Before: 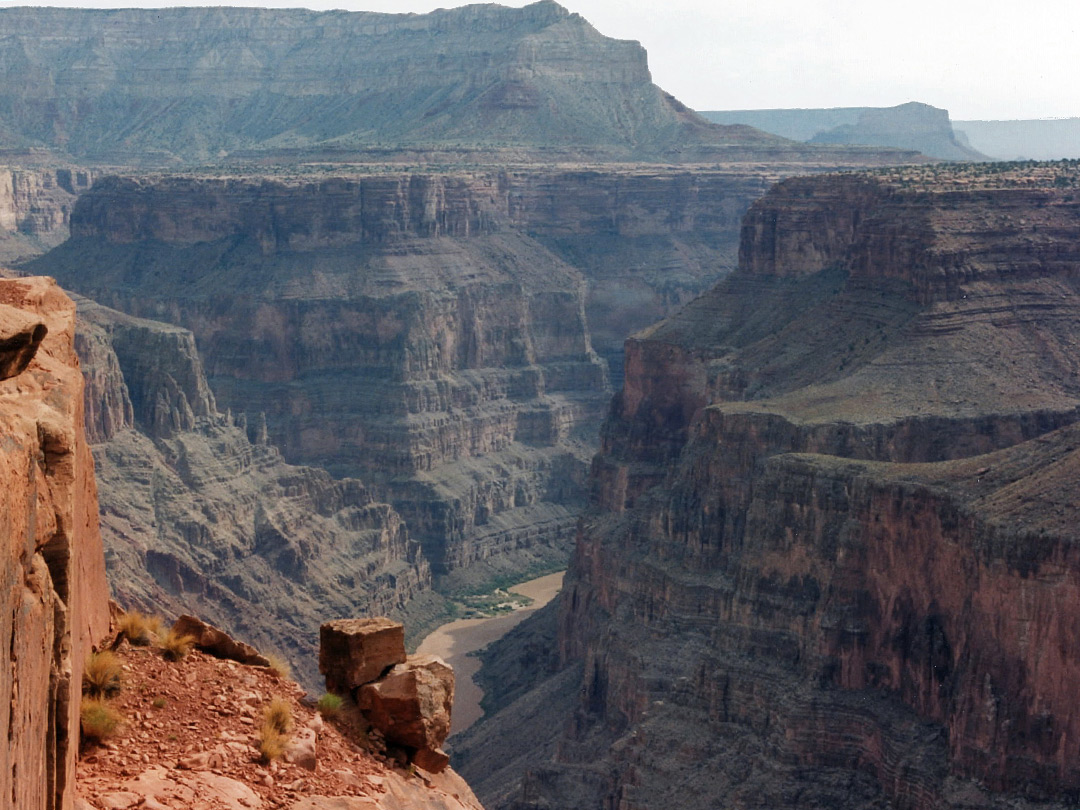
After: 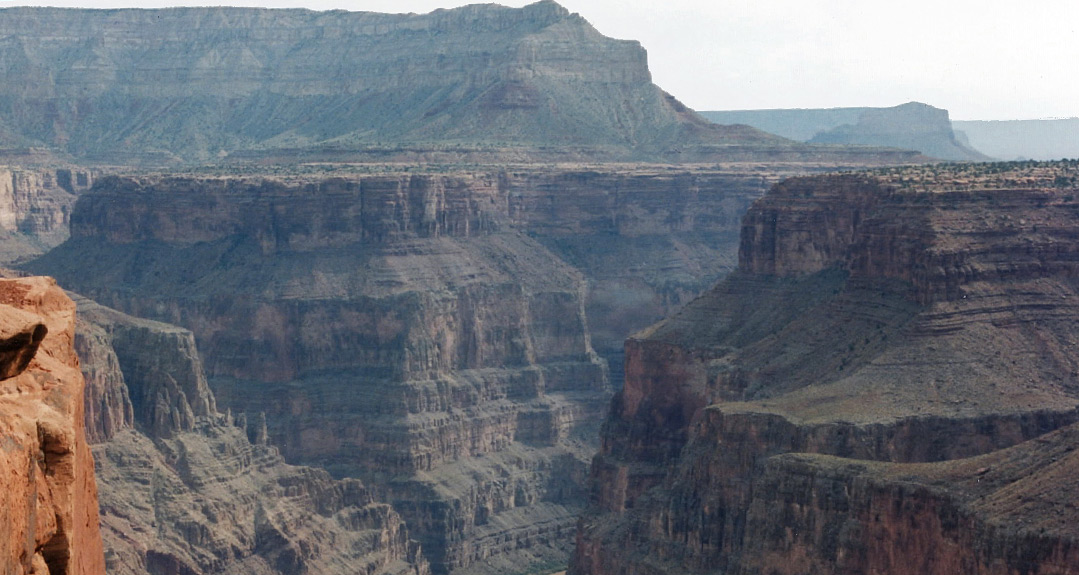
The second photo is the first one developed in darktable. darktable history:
exposure: compensate exposure bias true, compensate highlight preservation false
crop: right 0.001%, bottom 28.952%
